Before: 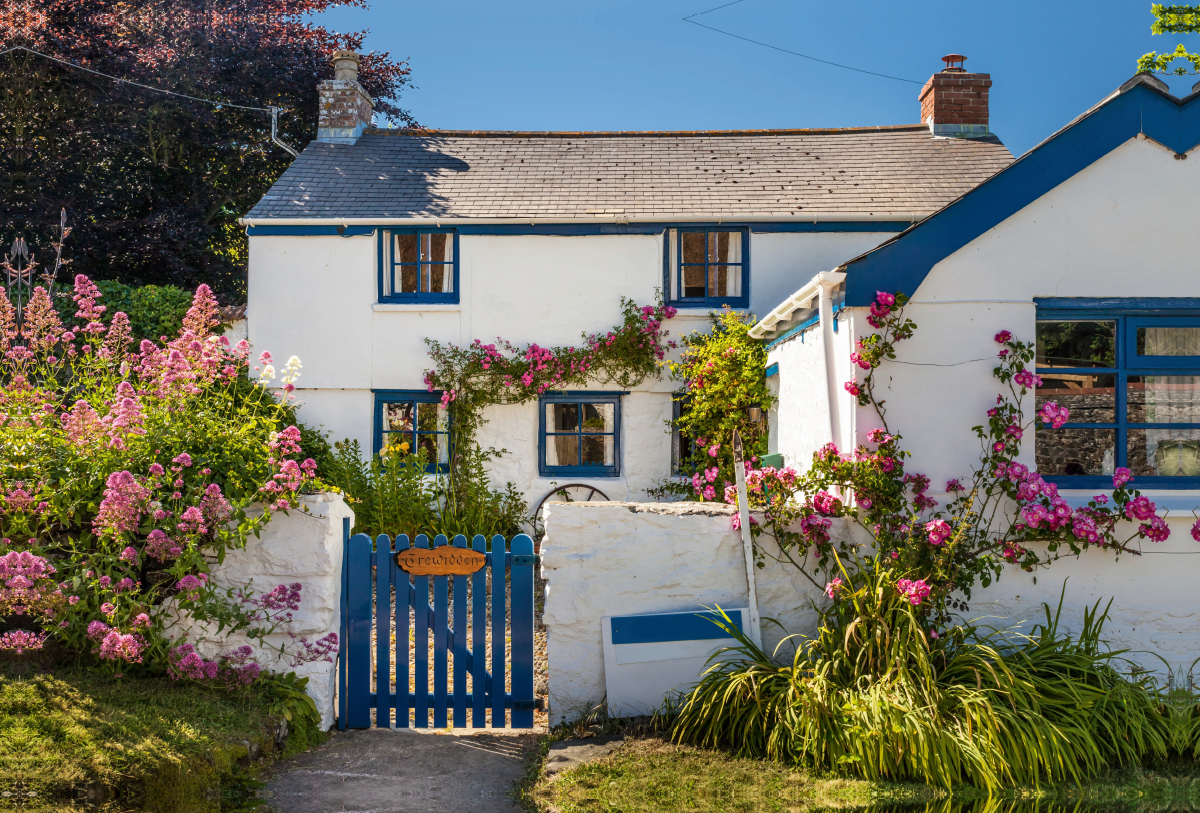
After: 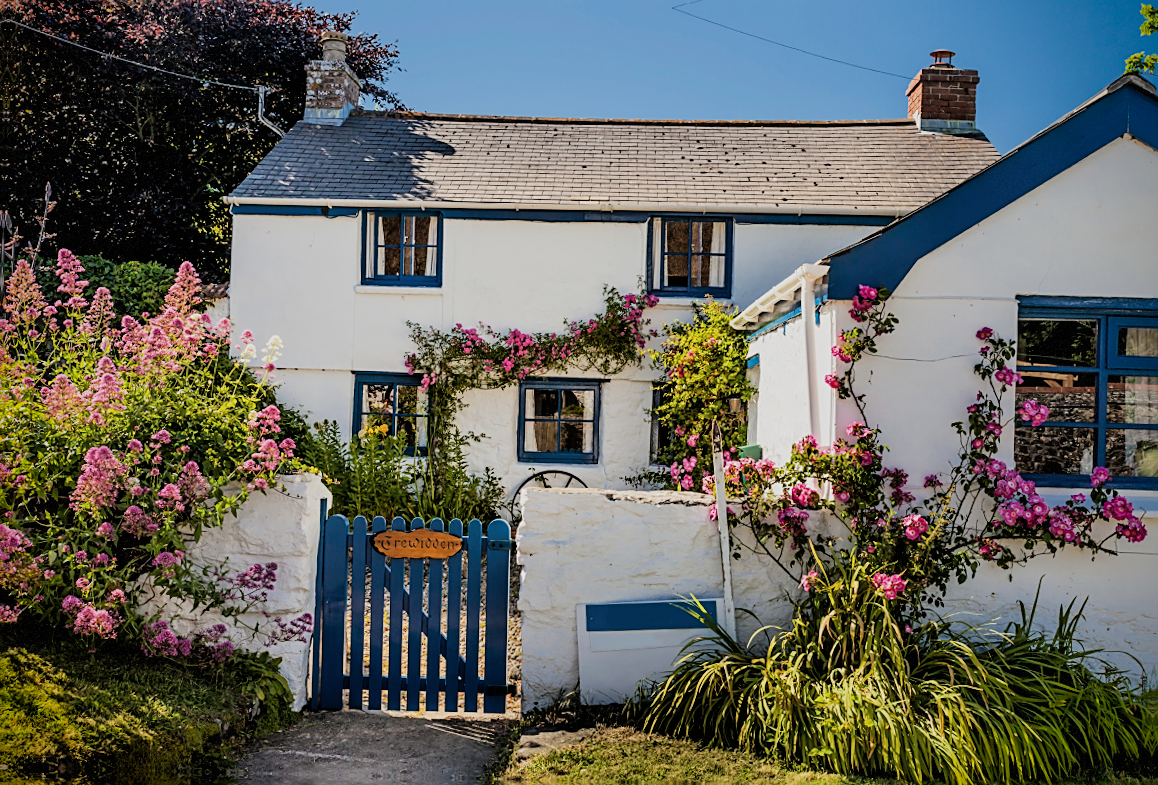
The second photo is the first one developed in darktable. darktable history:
crop and rotate: angle -1.39°
vignetting: fall-off start 79.72%, saturation 0.377, dithering 8-bit output
tone equalizer: on, module defaults
sharpen: on, module defaults
shadows and highlights: radius 124.91, shadows 21.14, highlights -22.82, low approximation 0.01
filmic rgb: black relative exposure -5.11 EV, white relative exposure 4 EV, threshold 5.99 EV, hardness 2.89, contrast 1.185, iterations of high-quality reconstruction 0, enable highlight reconstruction true
